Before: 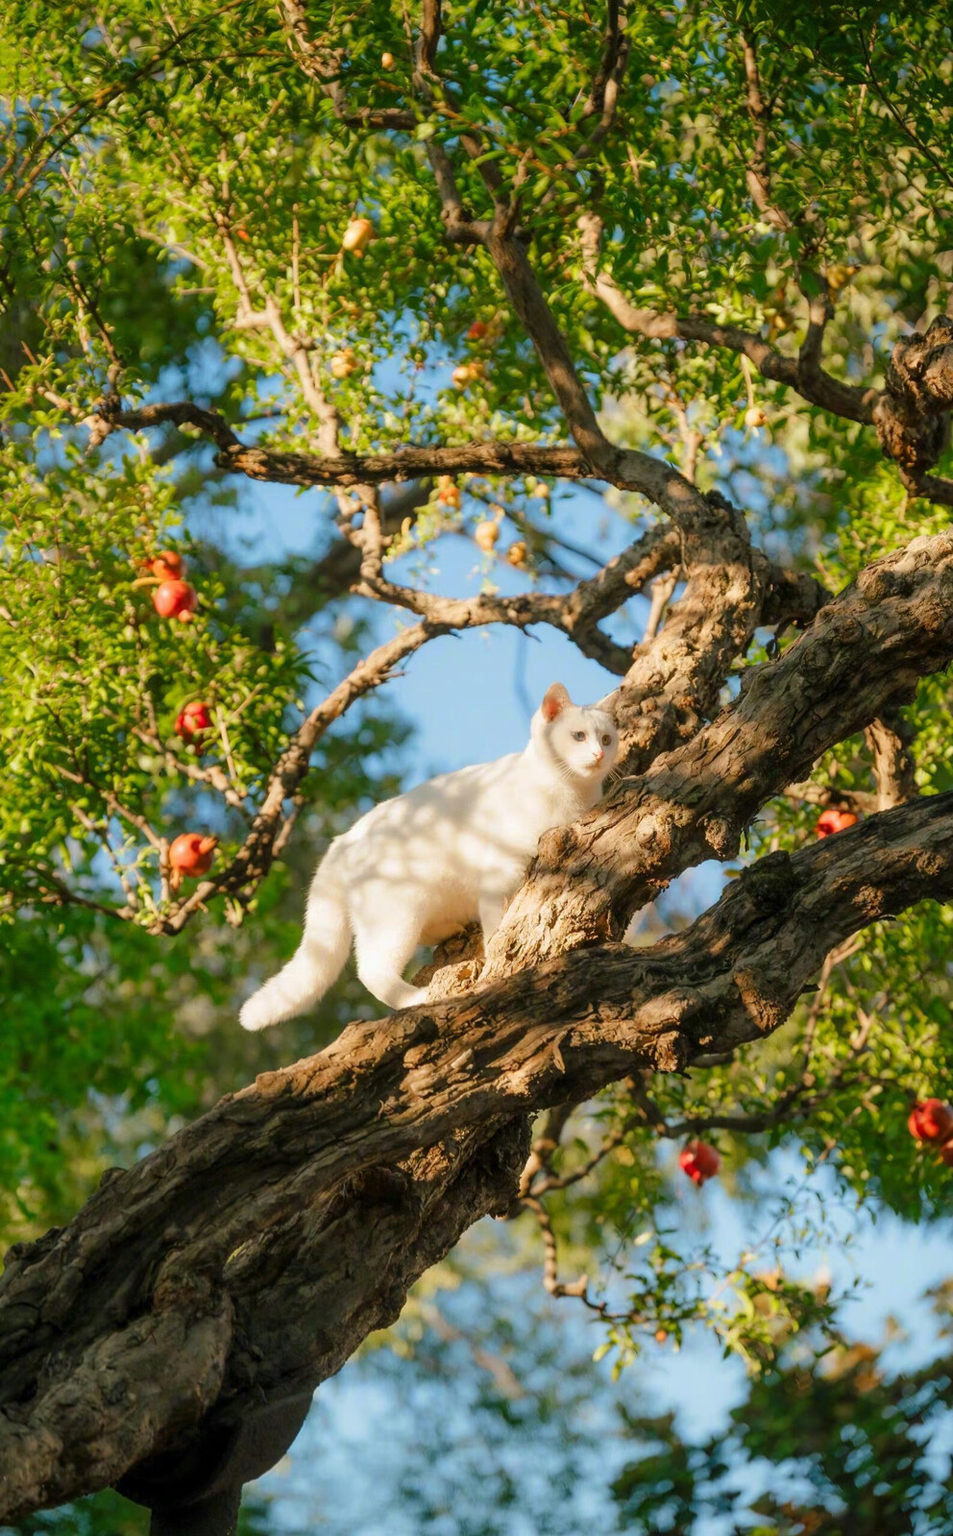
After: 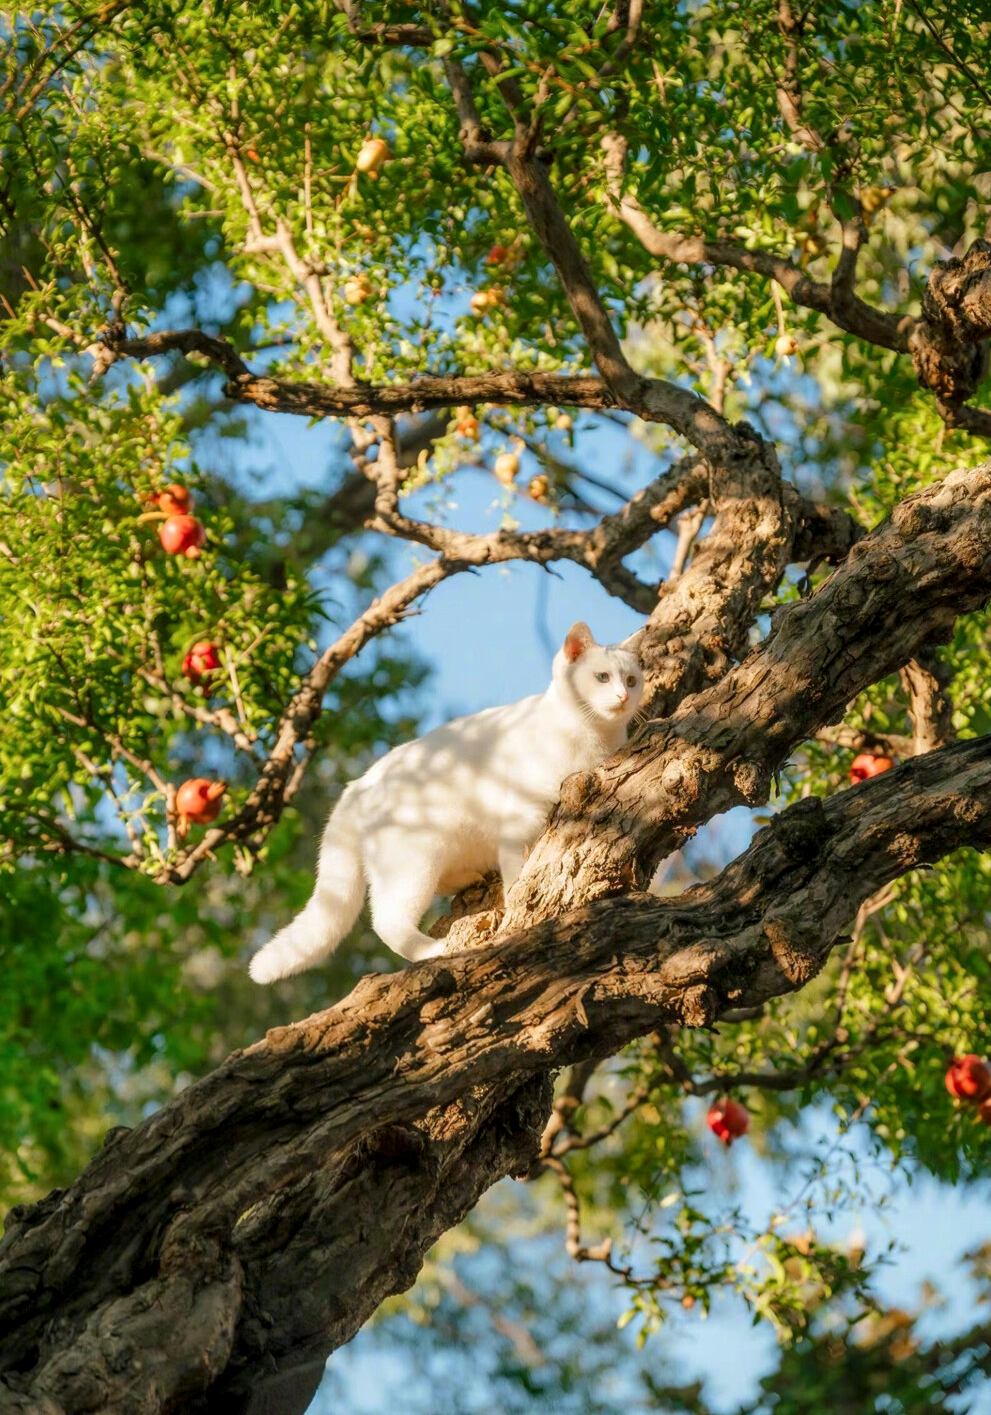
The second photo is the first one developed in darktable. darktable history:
crop and rotate: top 5.589%, bottom 5.856%
local contrast: on, module defaults
